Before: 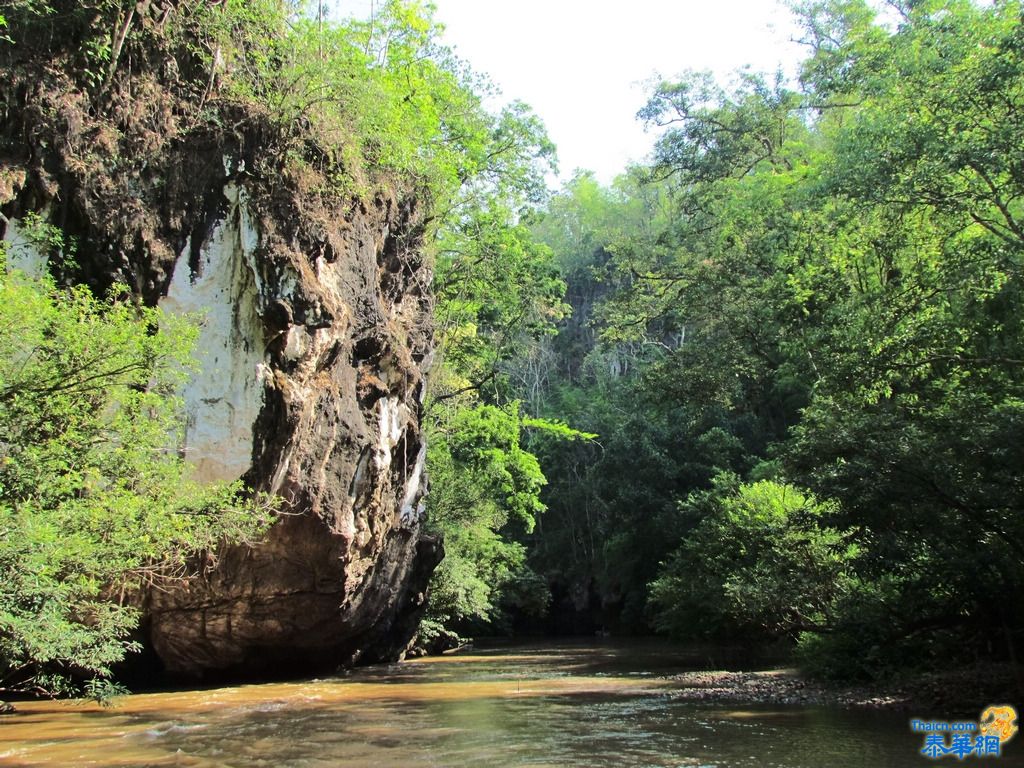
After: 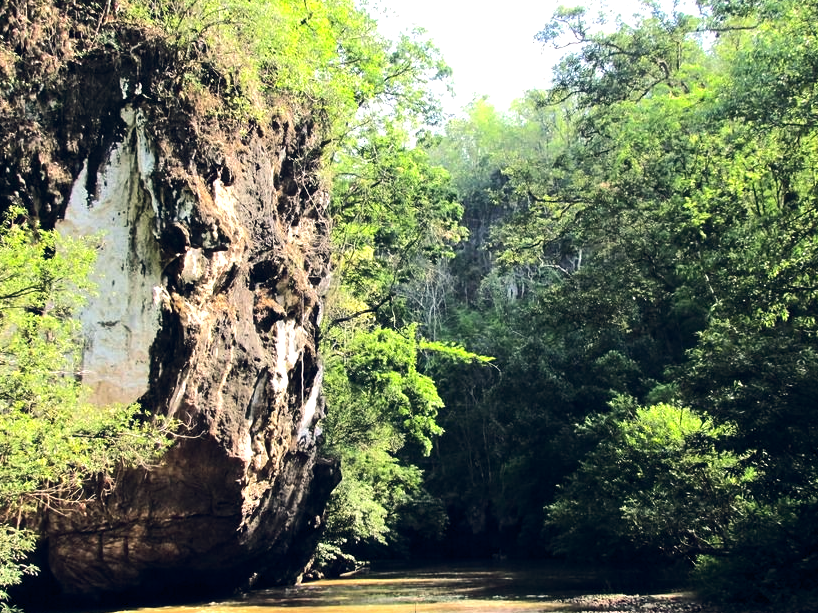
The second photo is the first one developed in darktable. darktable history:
white balance: emerald 1
color balance rgb: shadows lift › hue 87.51°, highlights gain › chroma 1.62%, highlights gain › hue 55.1°, global offset › chroma 0.1%, global offset › hue 253.66°, linear chroma grading › global chroma 0.5%
crop and rotate: left 10.071%, top 10.071%, right 10.02%, bottom 10.02%
tone equalizer: -8 EV -0.75 EV, -7 EV -0.7 EV, -6 EV -0.6 EV, -5 EV -0.4 EV, -3 EV 0.4 EV, -2 EV 0.6 EV, -1 EV 0.7 EV, +0 EV 0.75 EV, edges refinement/feathering 500, mask exposure compensation -1.57 EV, preserve details no
